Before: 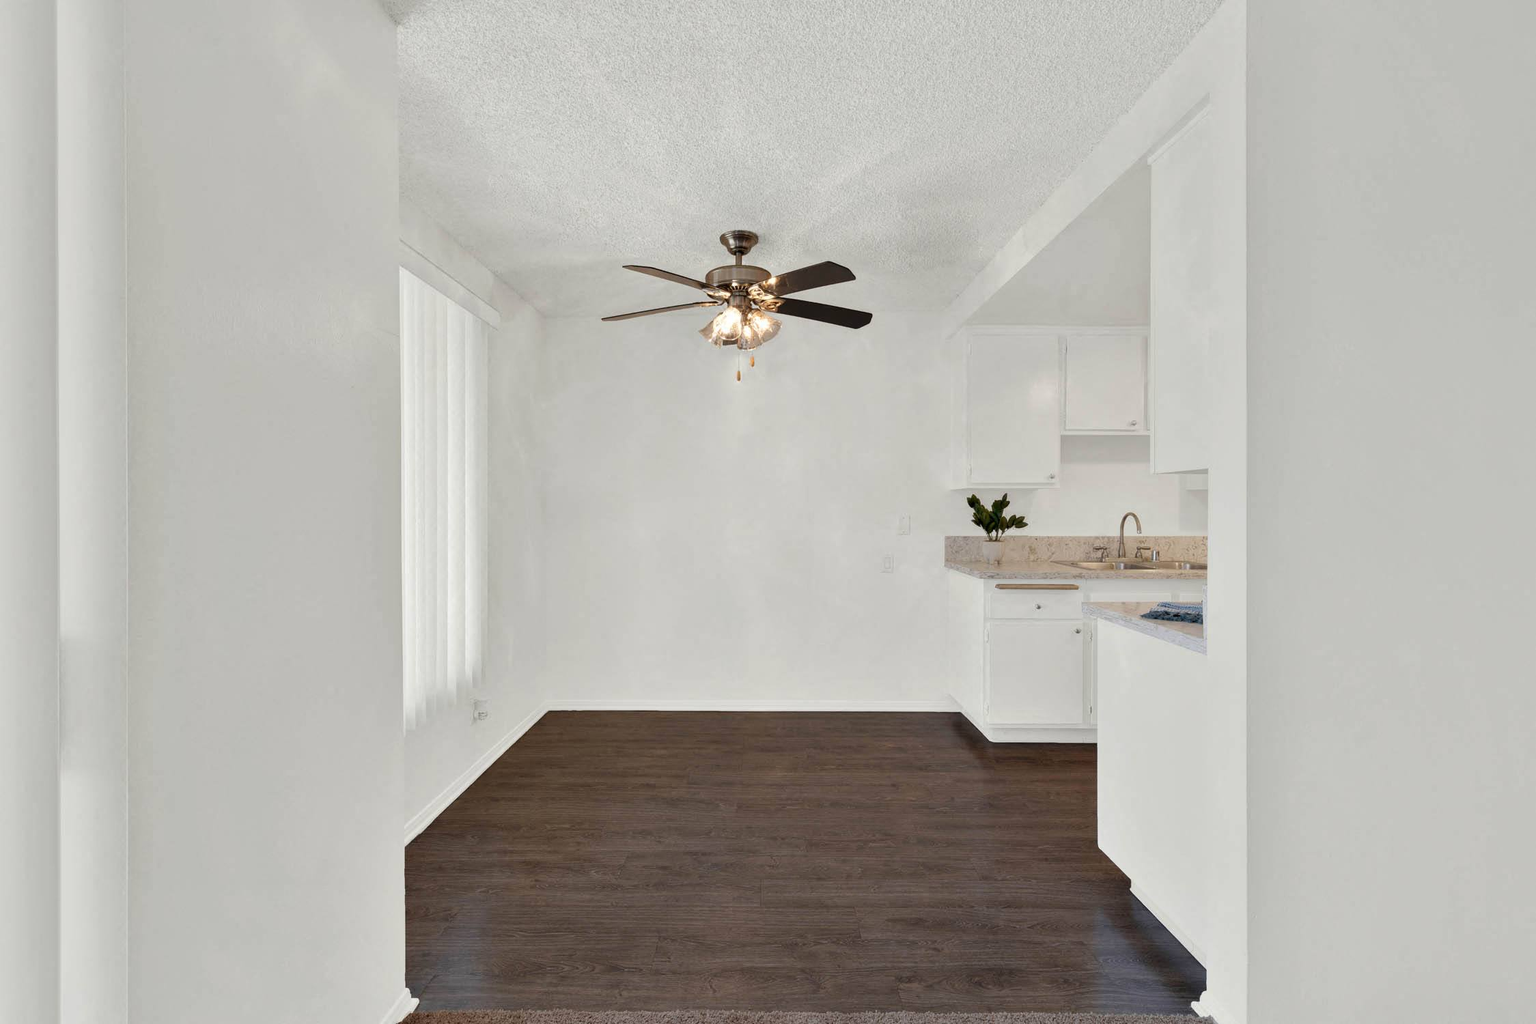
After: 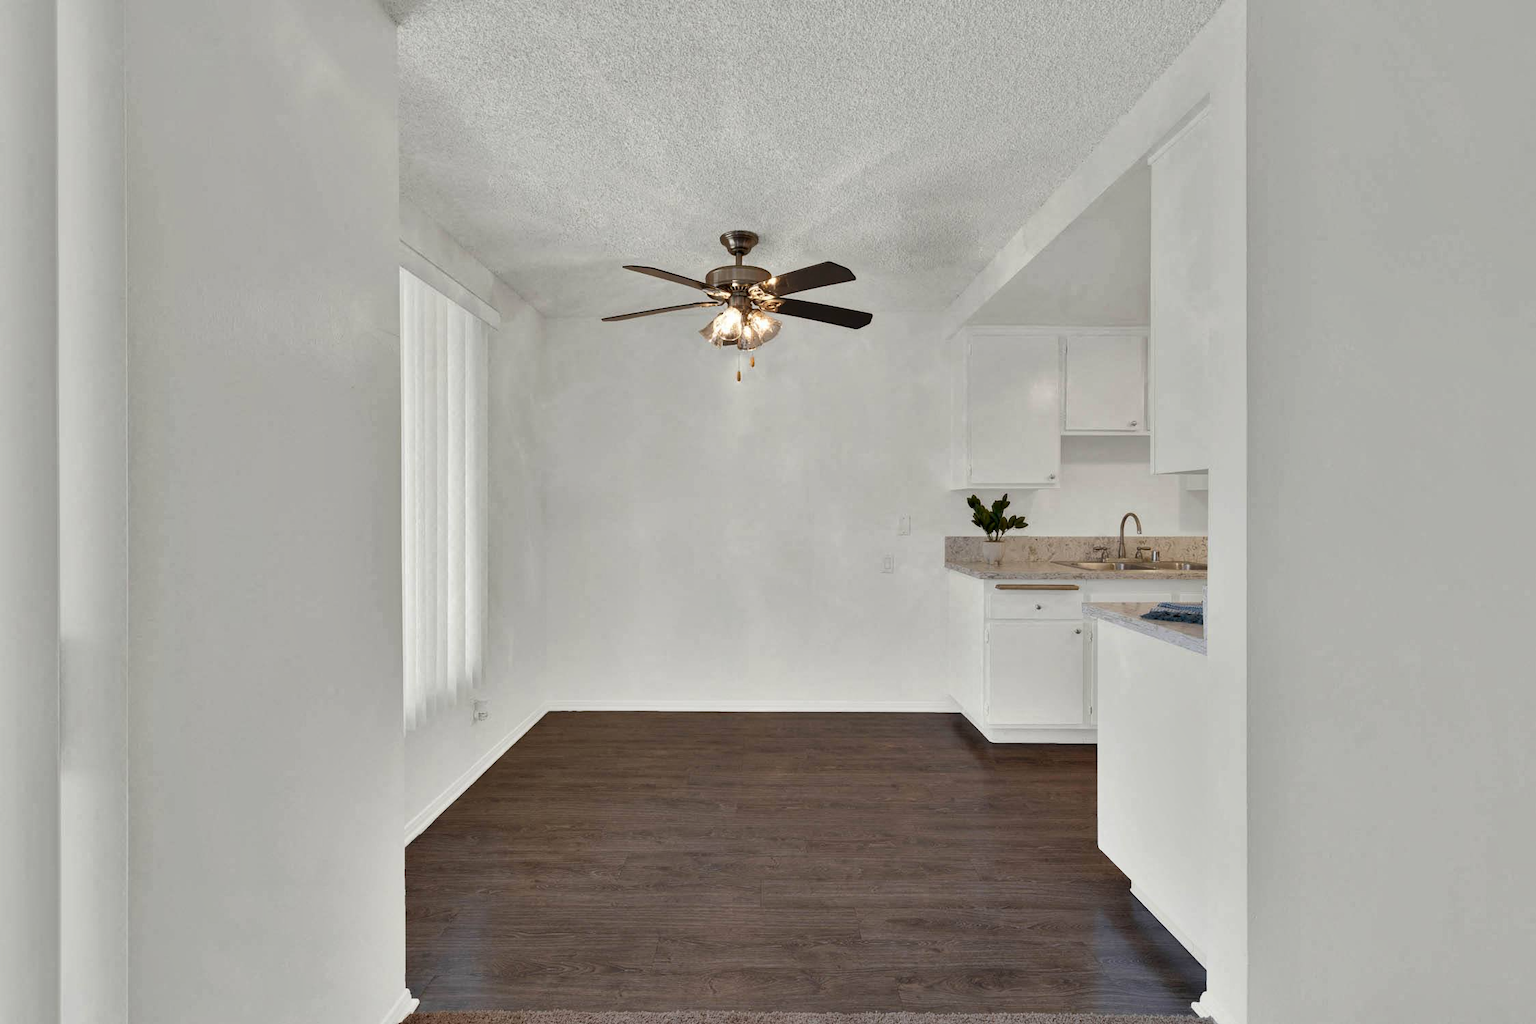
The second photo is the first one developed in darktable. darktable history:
color balance rgb: on, module defaults
shadows and highlights: soften with gaussian
